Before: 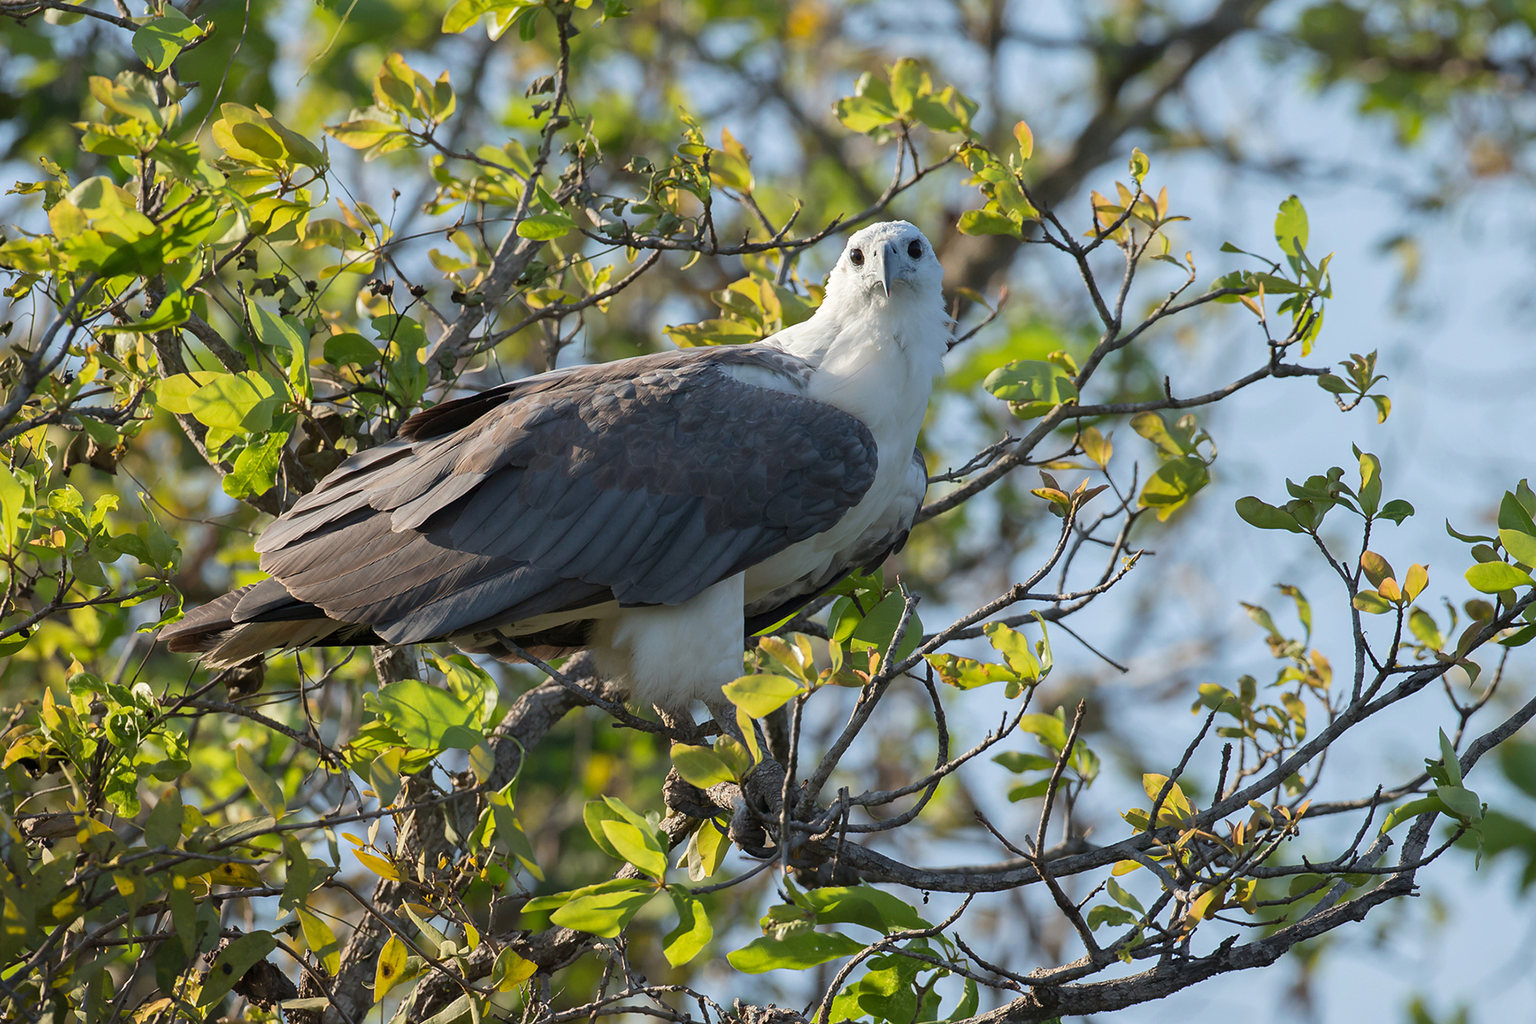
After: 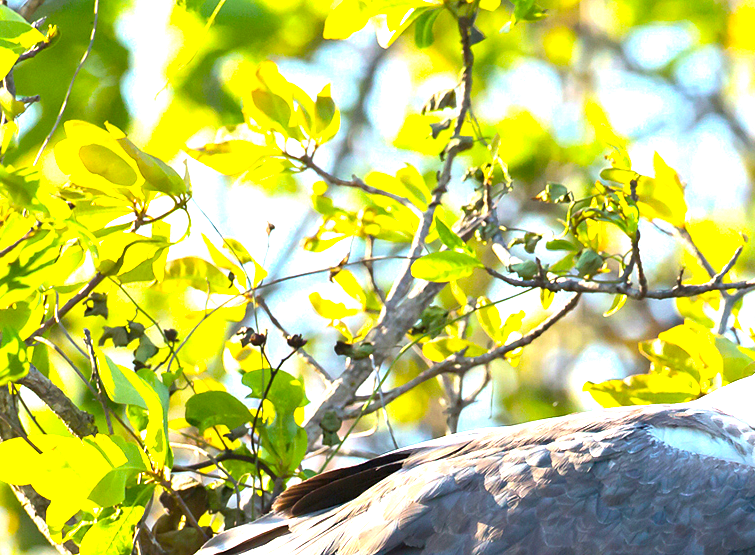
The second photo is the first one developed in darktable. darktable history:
color balance rgb: linear chroma grading › shadows -10%, linear chroma grading › global chroma 20%, perceptual saturation grading › global saturation 15%, perceptual brilliance grading › global brilliance 30%, perceptual brilliance grading › highlights 12%, perceptual brilliance grading › mid-tones 24%, global vibrance 20%
exposure: exposure 0.661 EV, compensate highlight preservation false
crop and rotate: left 10.817%, top 0.062%, right 47.194%, bottom 53.626%
